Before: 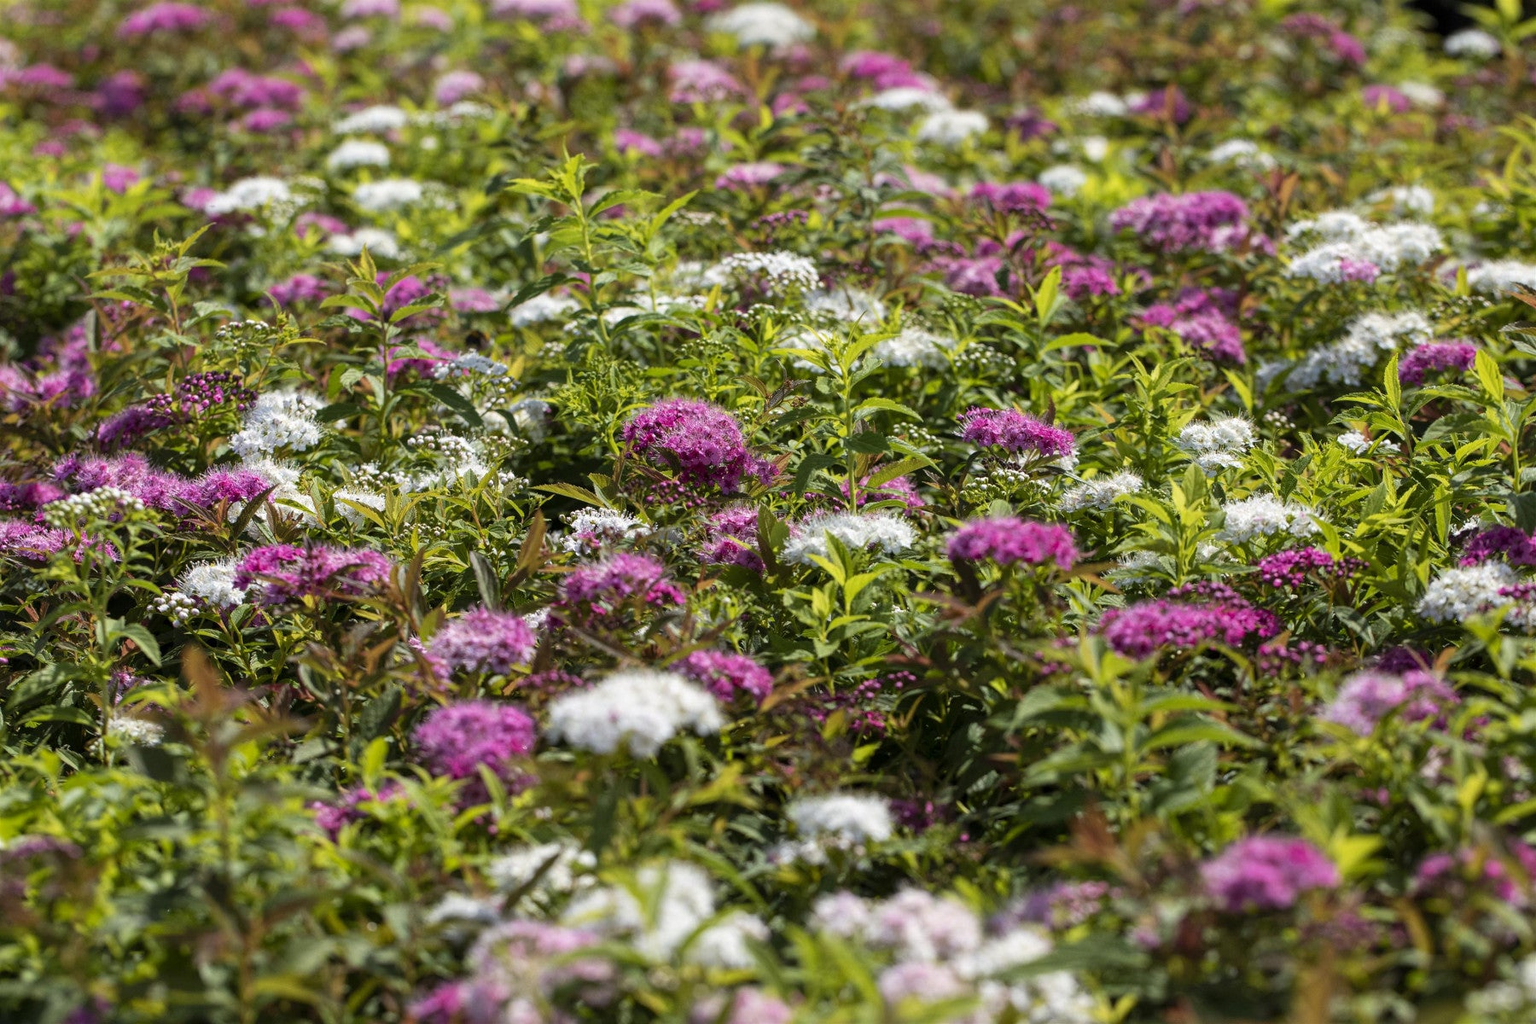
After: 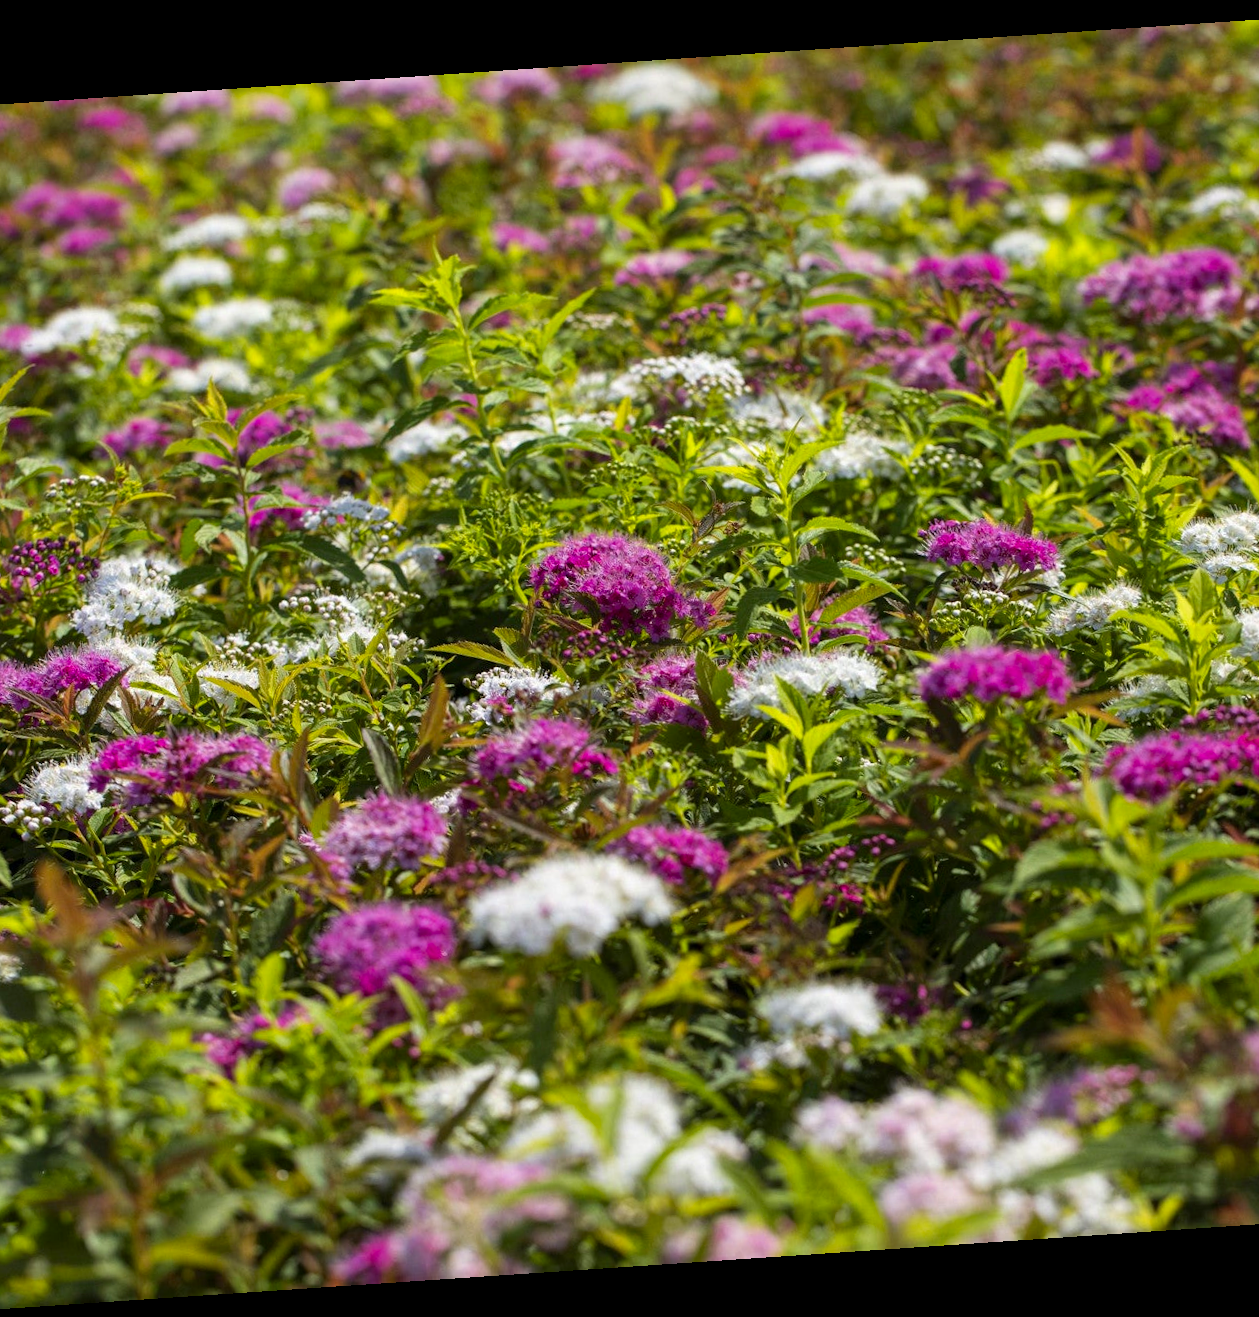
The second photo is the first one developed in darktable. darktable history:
crop and rotate: left 12.648%, right 20.685%
color zones: curves: ch0 [(0, 0.613) (0.01, 0.613) (0.245, 0.448) (0.498, 0.529) (0.642, 0.665) (0.879, 0.777) (0.99, 0.613)]; ch1 [(0, 0) (0.143, 0) (0.286, 0) (0.429, 0) (0.571, 0) (0.714, 0) (0.857, 0)], mix -131.09%
rotate and perspective: rotation -4.2°, shear 0.006, automatic cropping off
